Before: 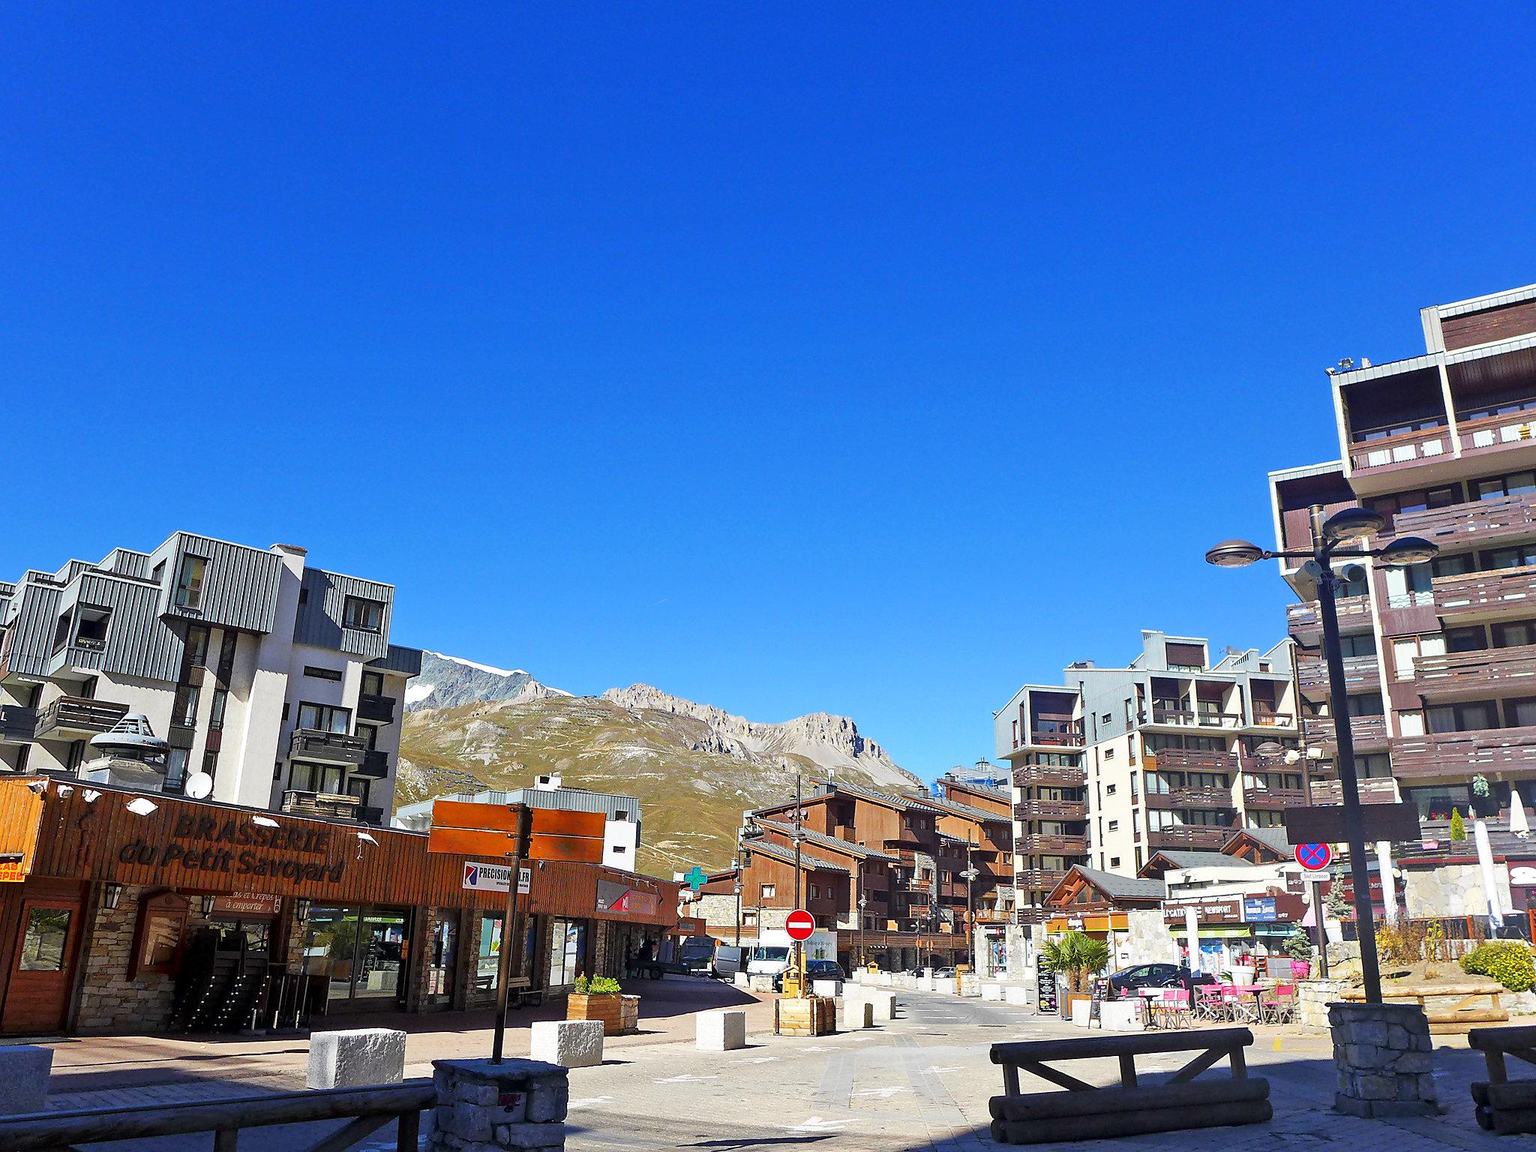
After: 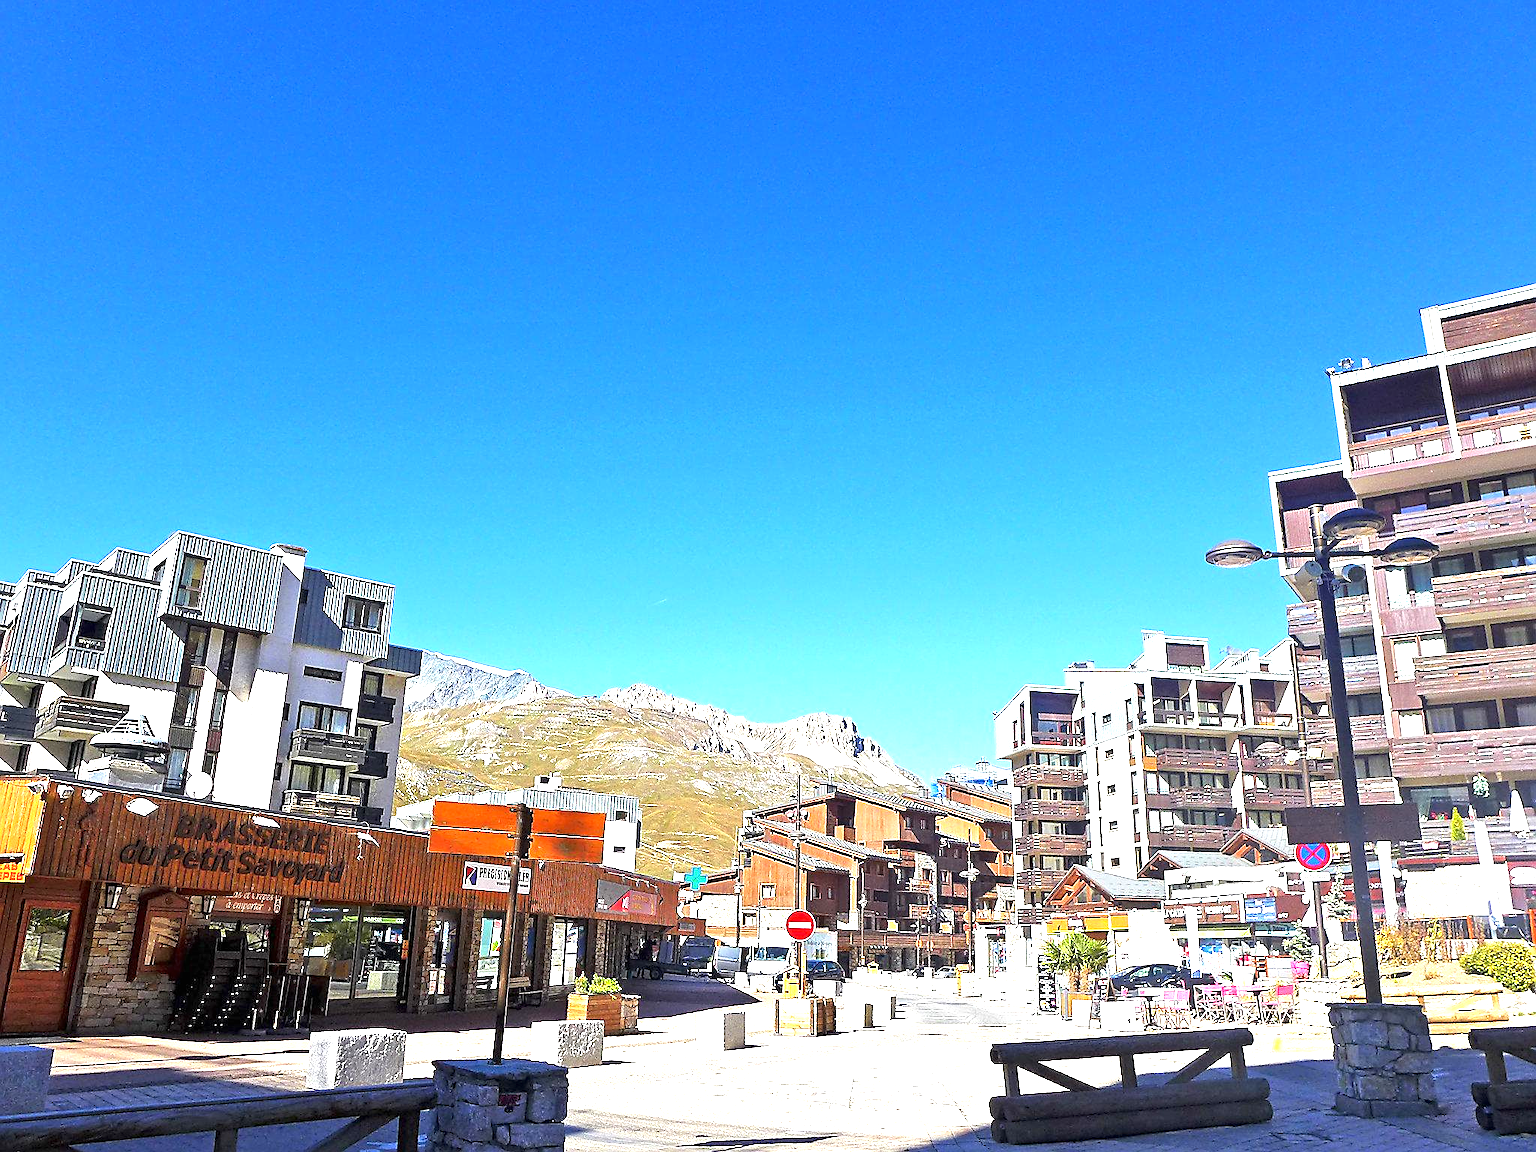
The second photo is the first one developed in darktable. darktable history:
exposure: black level correction 0, exposure 1.199 EV, compensate highlight preservation false
sharpen: on, module defaults
